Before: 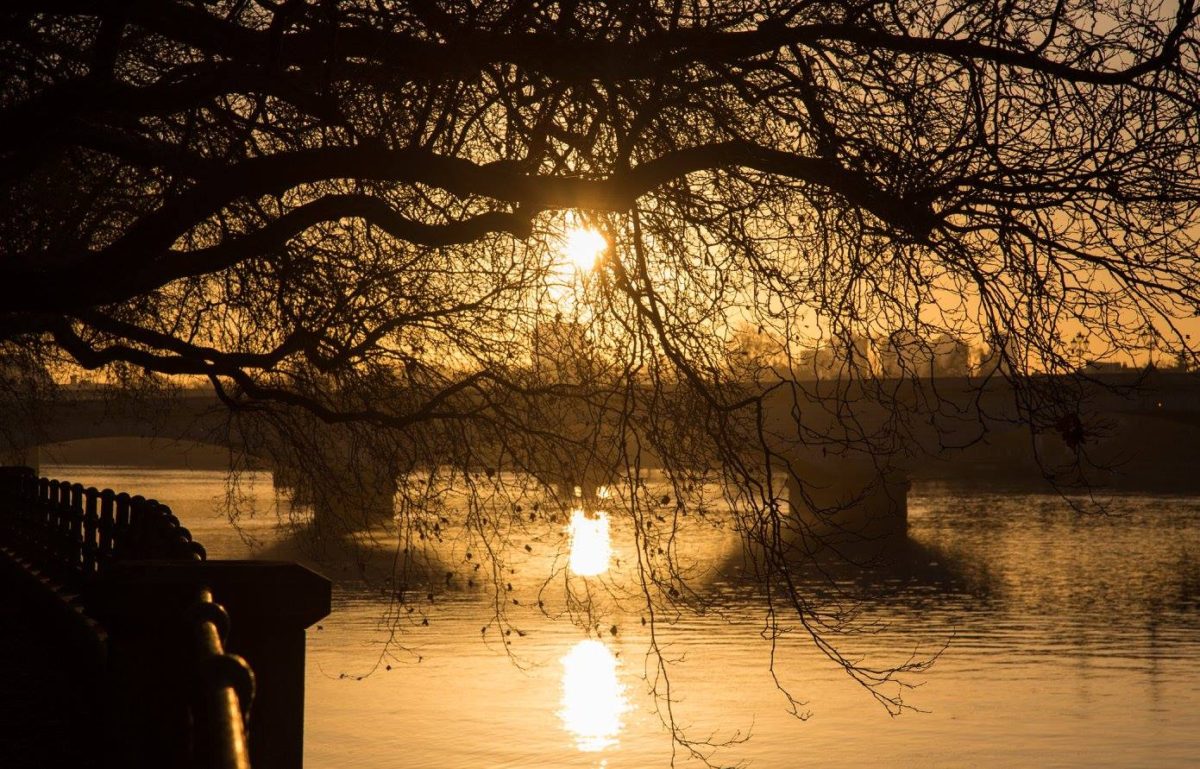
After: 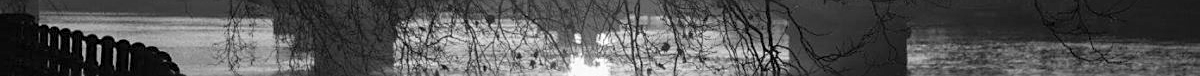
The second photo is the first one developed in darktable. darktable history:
contrast brightness saturation: brightness 0.15
crop and rotate: top 59.084%, bottom 30.916%
sharpen: on, module defaults
monochrome: on, module defaults
